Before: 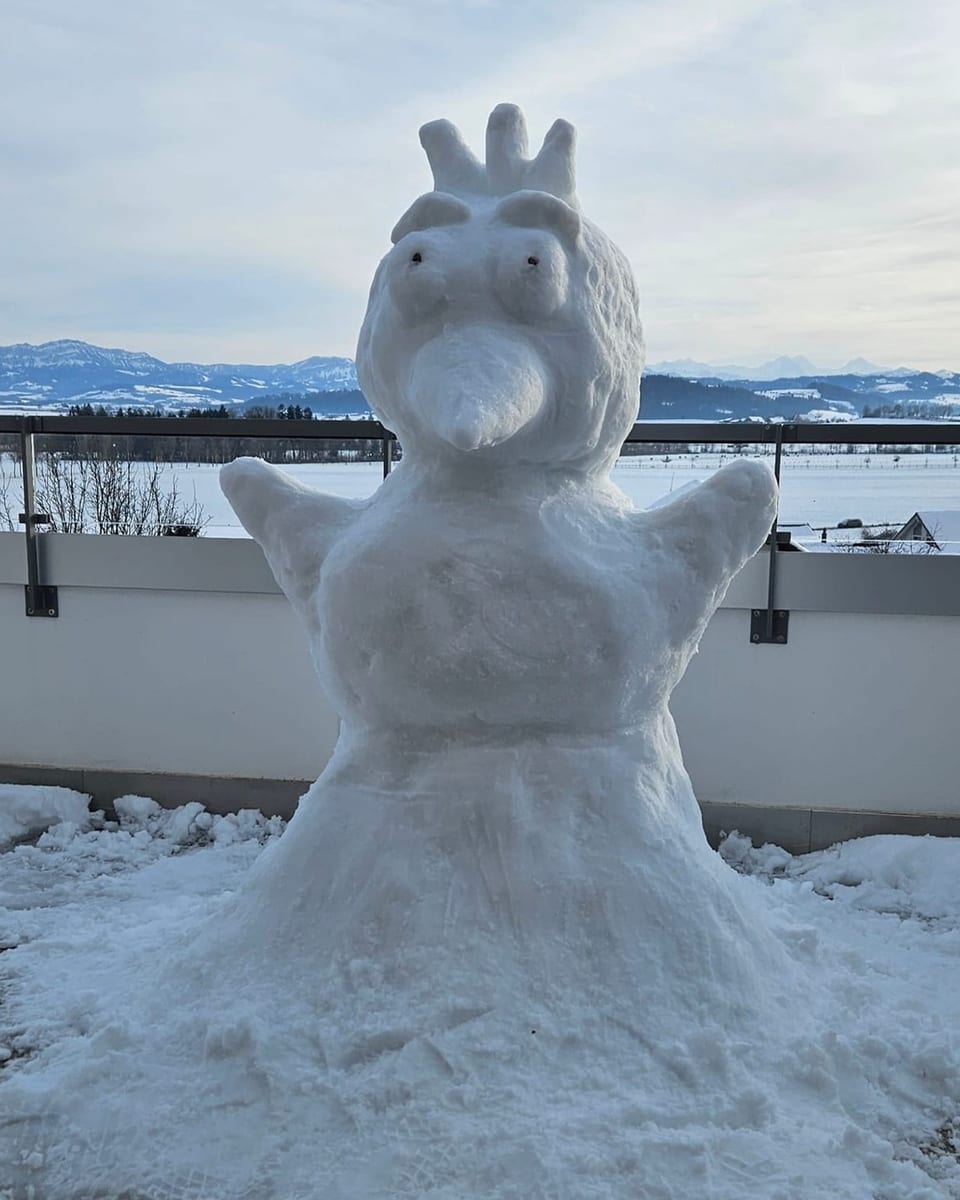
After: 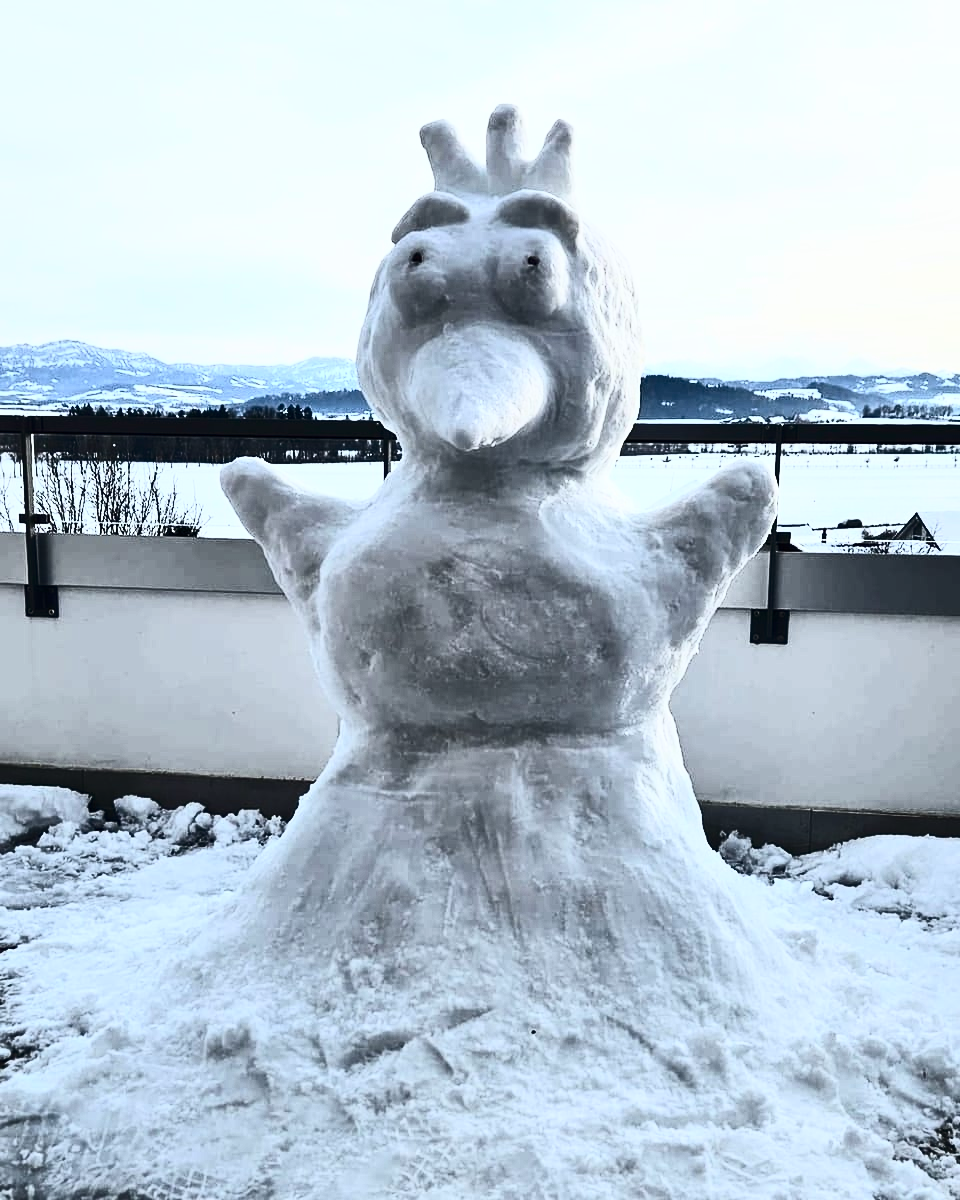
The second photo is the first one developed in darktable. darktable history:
contrast brightness saturation: contrast 0.937, brightness 0.192
